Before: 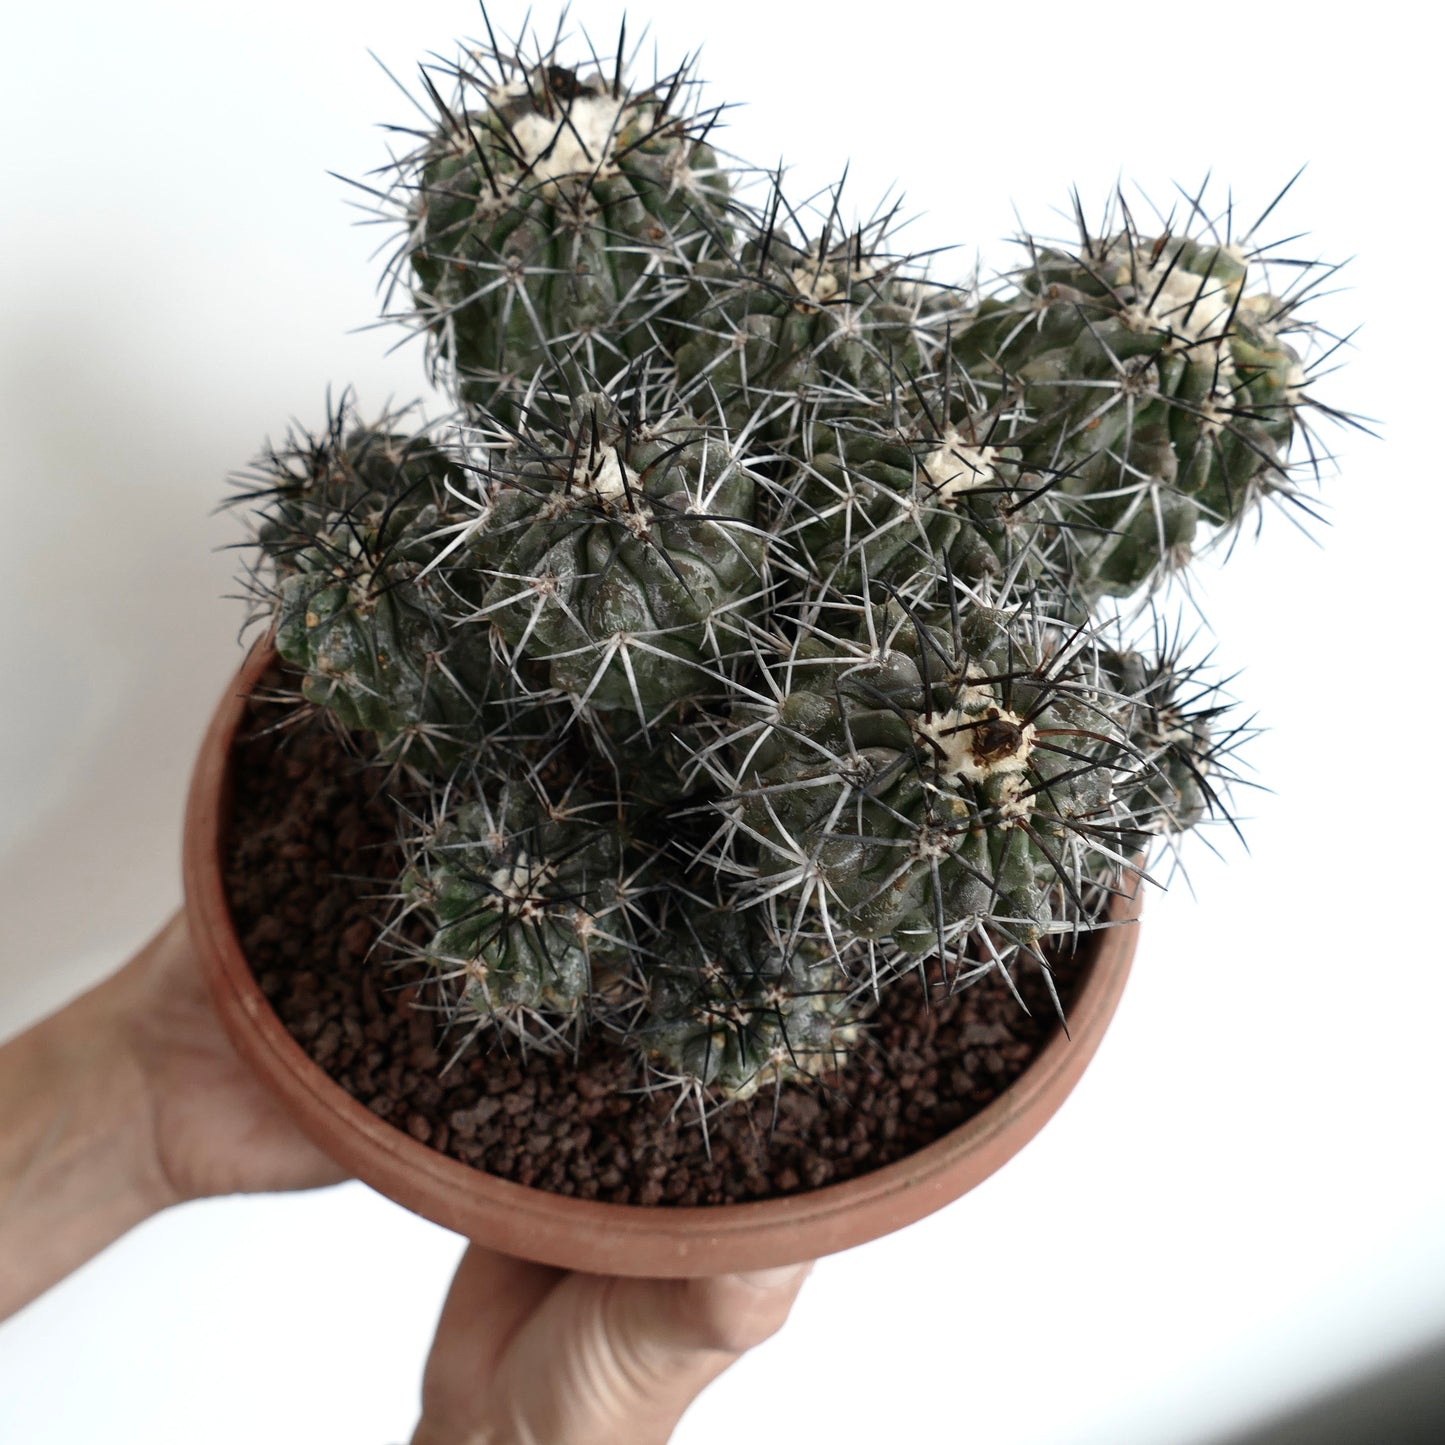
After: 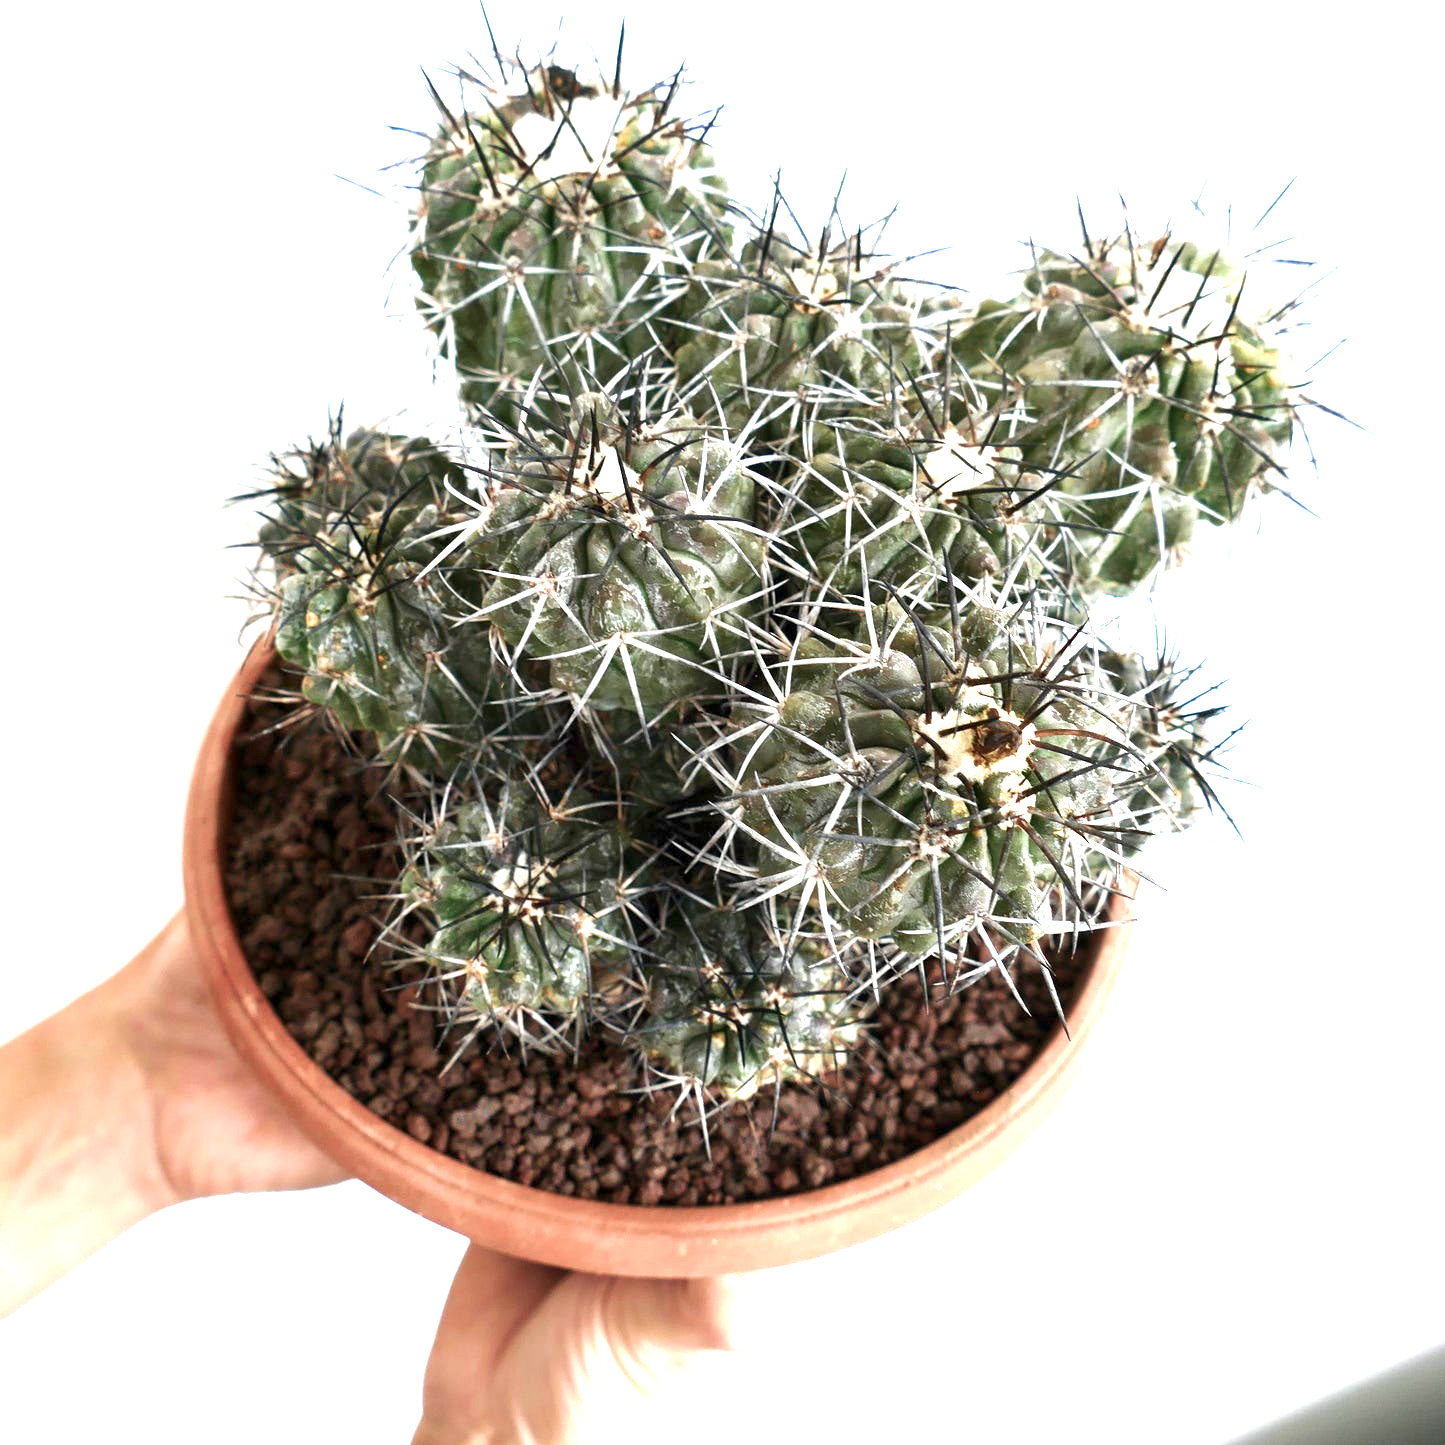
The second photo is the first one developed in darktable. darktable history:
exposure: black level correction 0.001, exposure 1.825 EV, compensate exposure bias true, compensate highlight preservation false
velvia: on, module defaults
